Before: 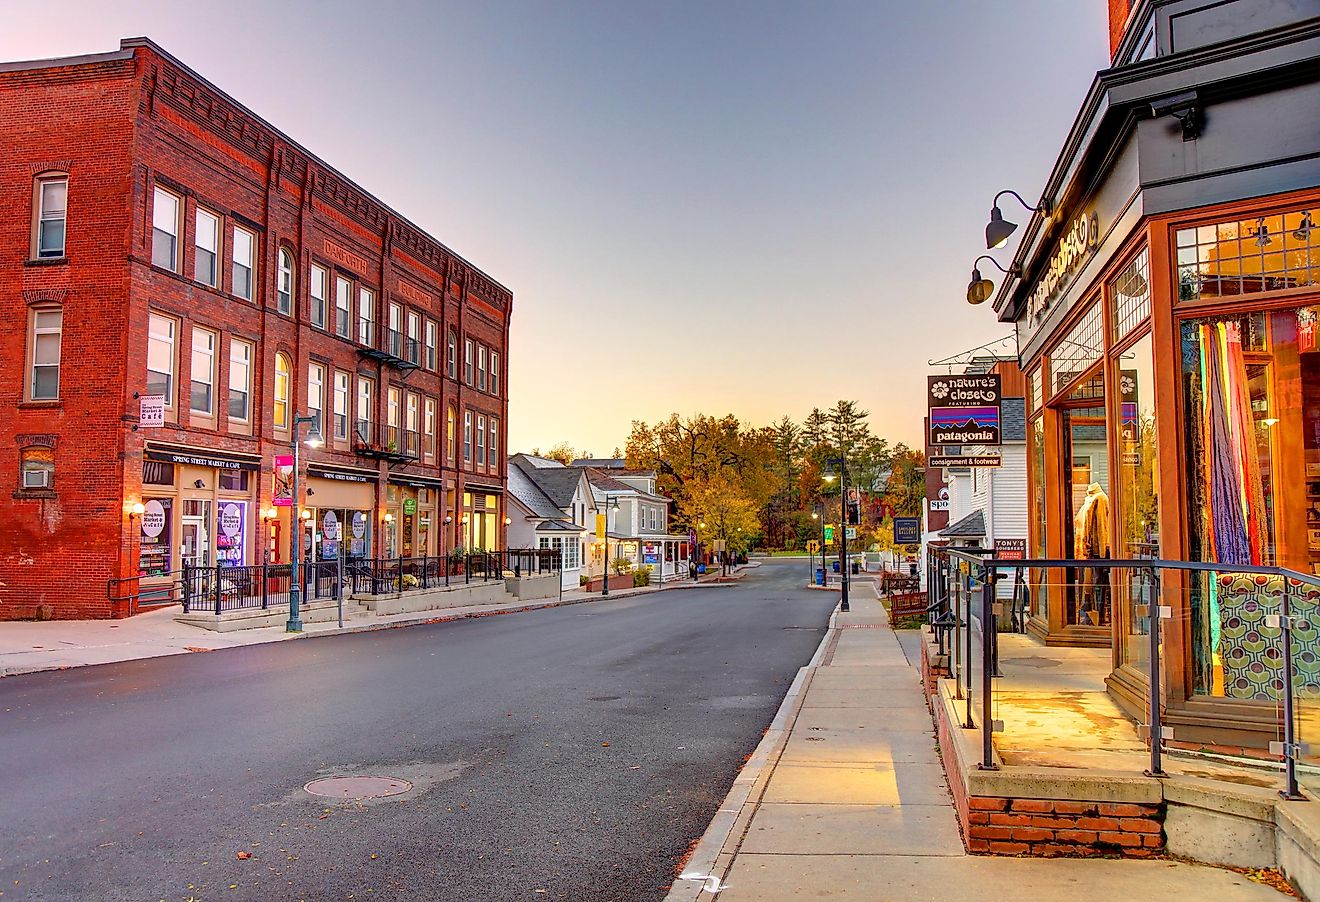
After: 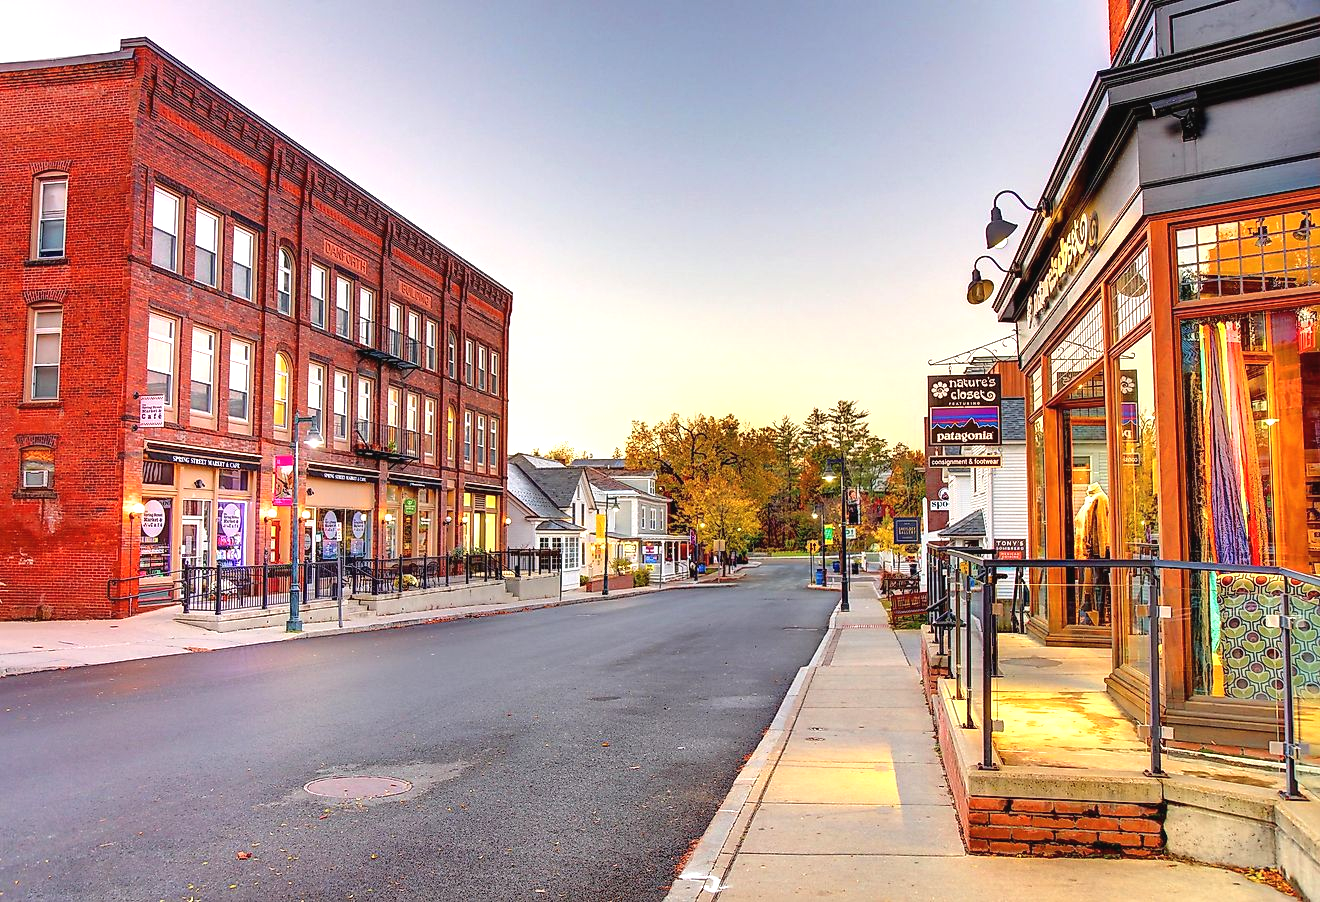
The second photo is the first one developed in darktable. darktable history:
exposure: black level correction -0.002, exposure 0.535 EV, compensate exposure bias true, compensate highlight preservation false
